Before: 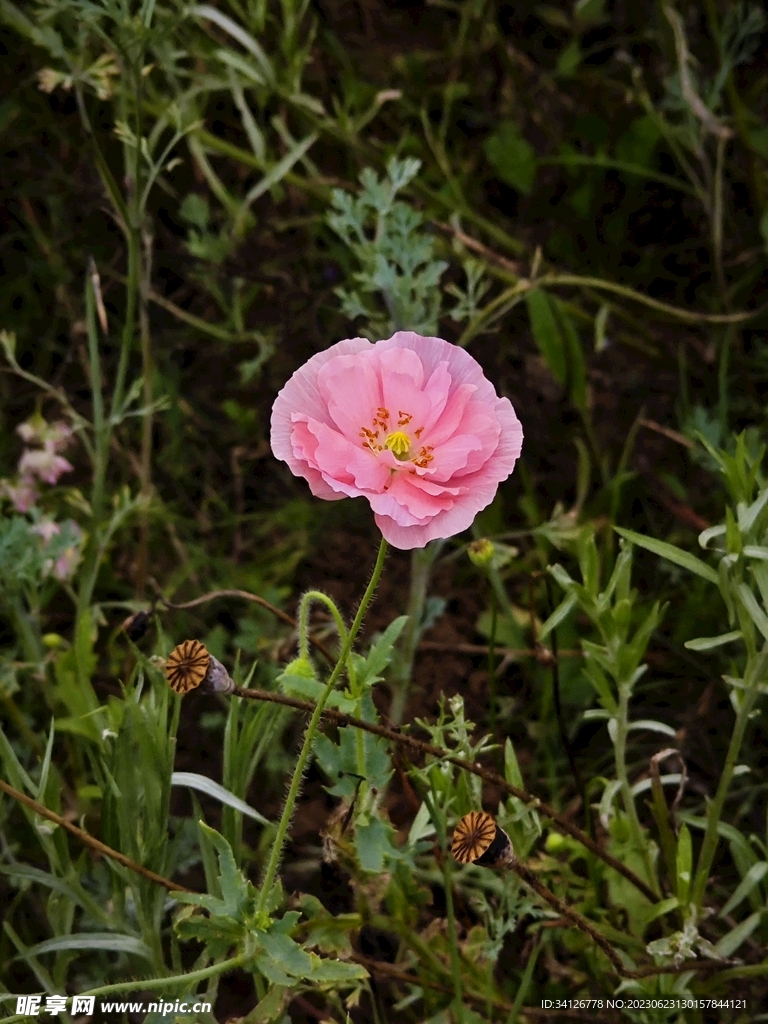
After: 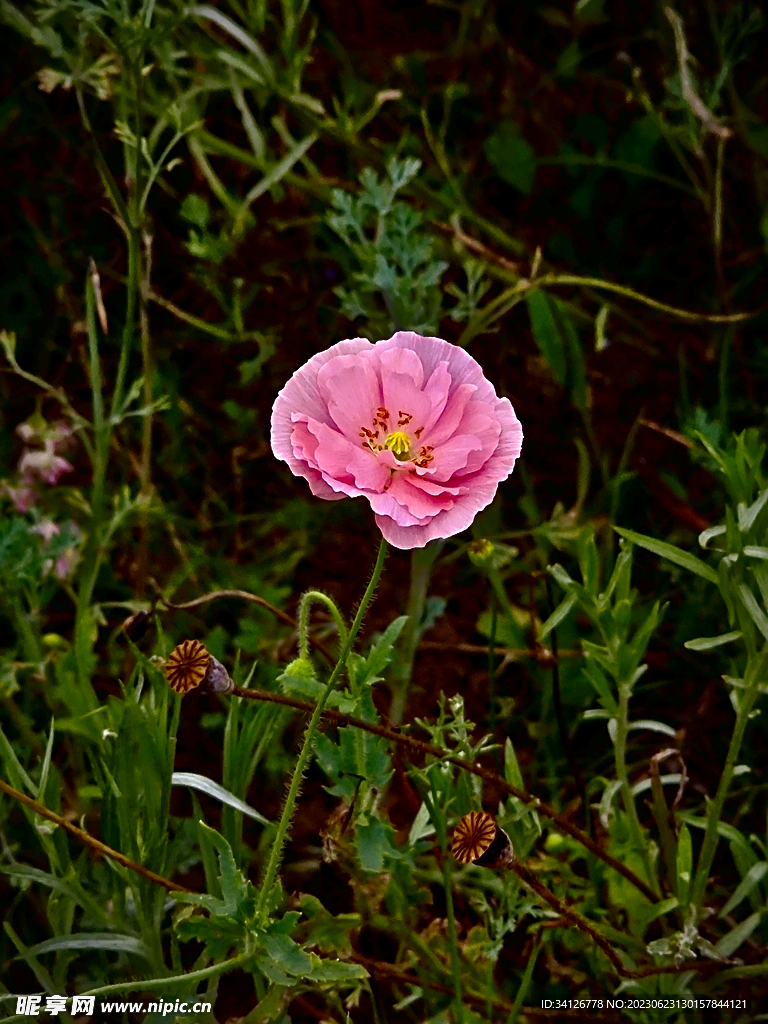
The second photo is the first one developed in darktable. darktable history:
sharpen: radius 2.481, amount 0.319
exposure: black level correction 0, exposure 0.498 EV, compensate exposure bias true, compensate highlight preservation false
contrast brightness saturation: contrast 0.087, brightness -0.571, saturation 0.169
velvia: strength 21.35%
vignetting: fall-off start 97.33%, fall-off radius 79.17%, brightness -0.293, center (-0.012, 0), width/height ratio 1.108, unbound false
tone equalizer: -8 EV -0.519 EV, -7 EV -0.288 EV, -6 EV -0.092 EV, -5 EV 0.451 EV, -4 EV 0.967 EV, -3 EV 0.826 EV, -2 EV -0.011 EV, -1 EV 0.124 EV, +0 EV -0.026 EV
base curve: curves: ch0 [(0, 0) (0.262, 0.32) (0.722, 0.705) (1, 1)], preserve colors none
